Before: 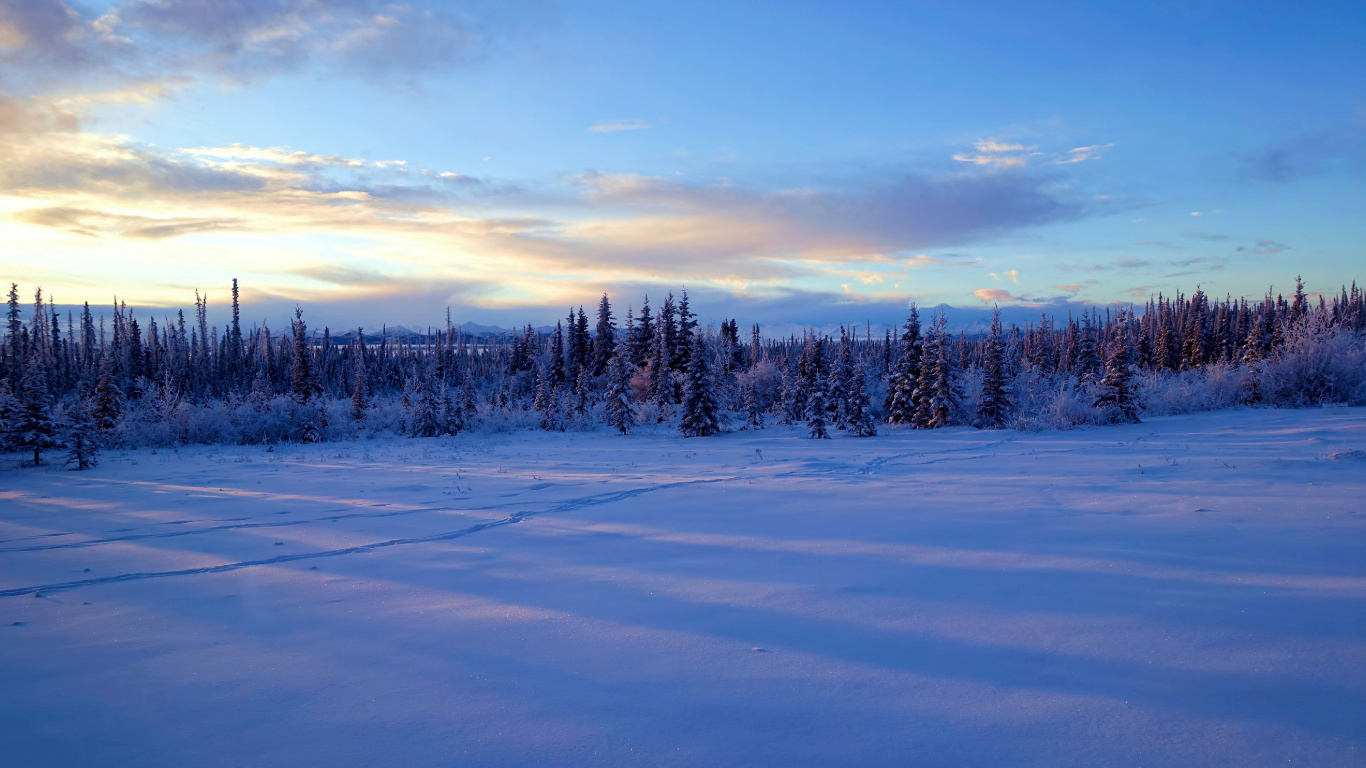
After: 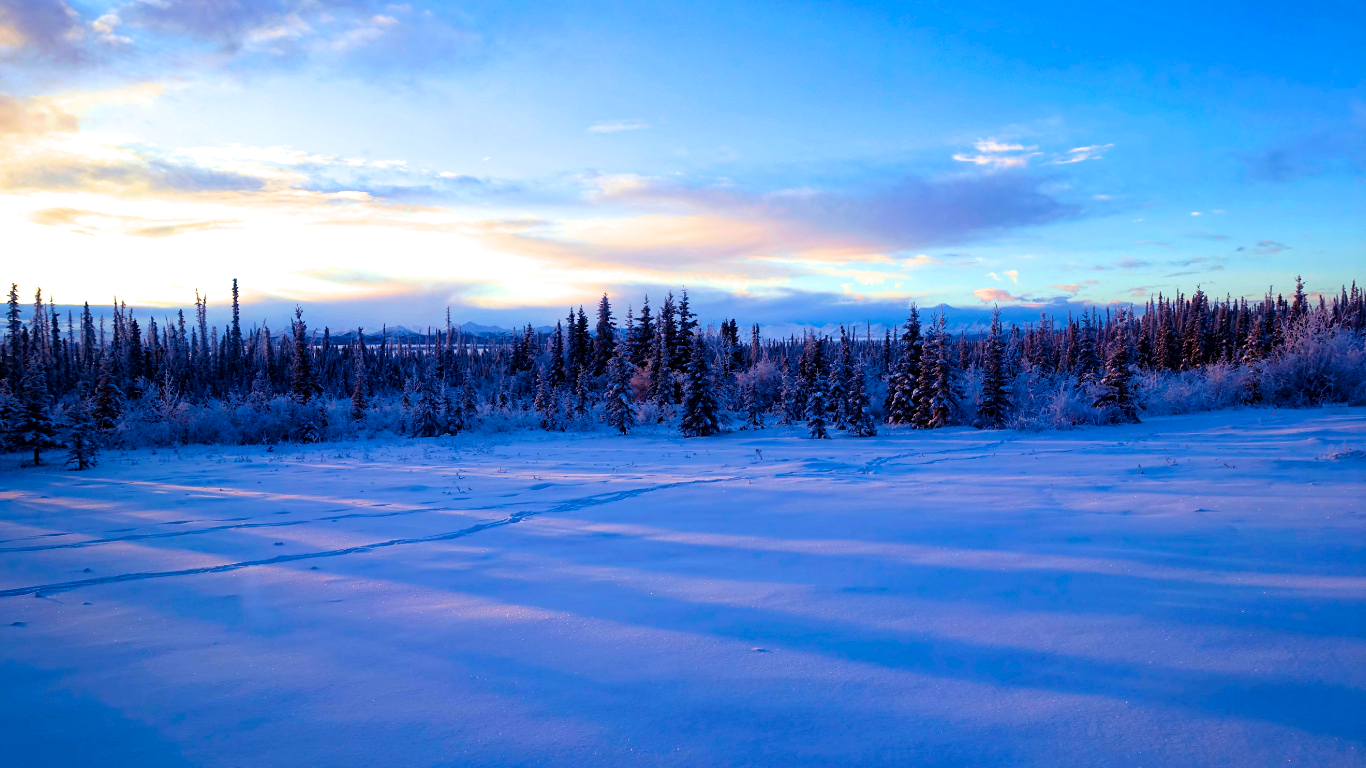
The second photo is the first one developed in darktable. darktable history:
contrast brightness saturation: saturation 0.135
color balance rgb: perceptual saturation grading › global saturation 19.533%, perceptual brilliance grading › global brilliance 4.695%, global vibrance 20%
filmic rgb: black relative exposure -8.01 EV, white relative exposure 2.32 EV, hardness 6.53
